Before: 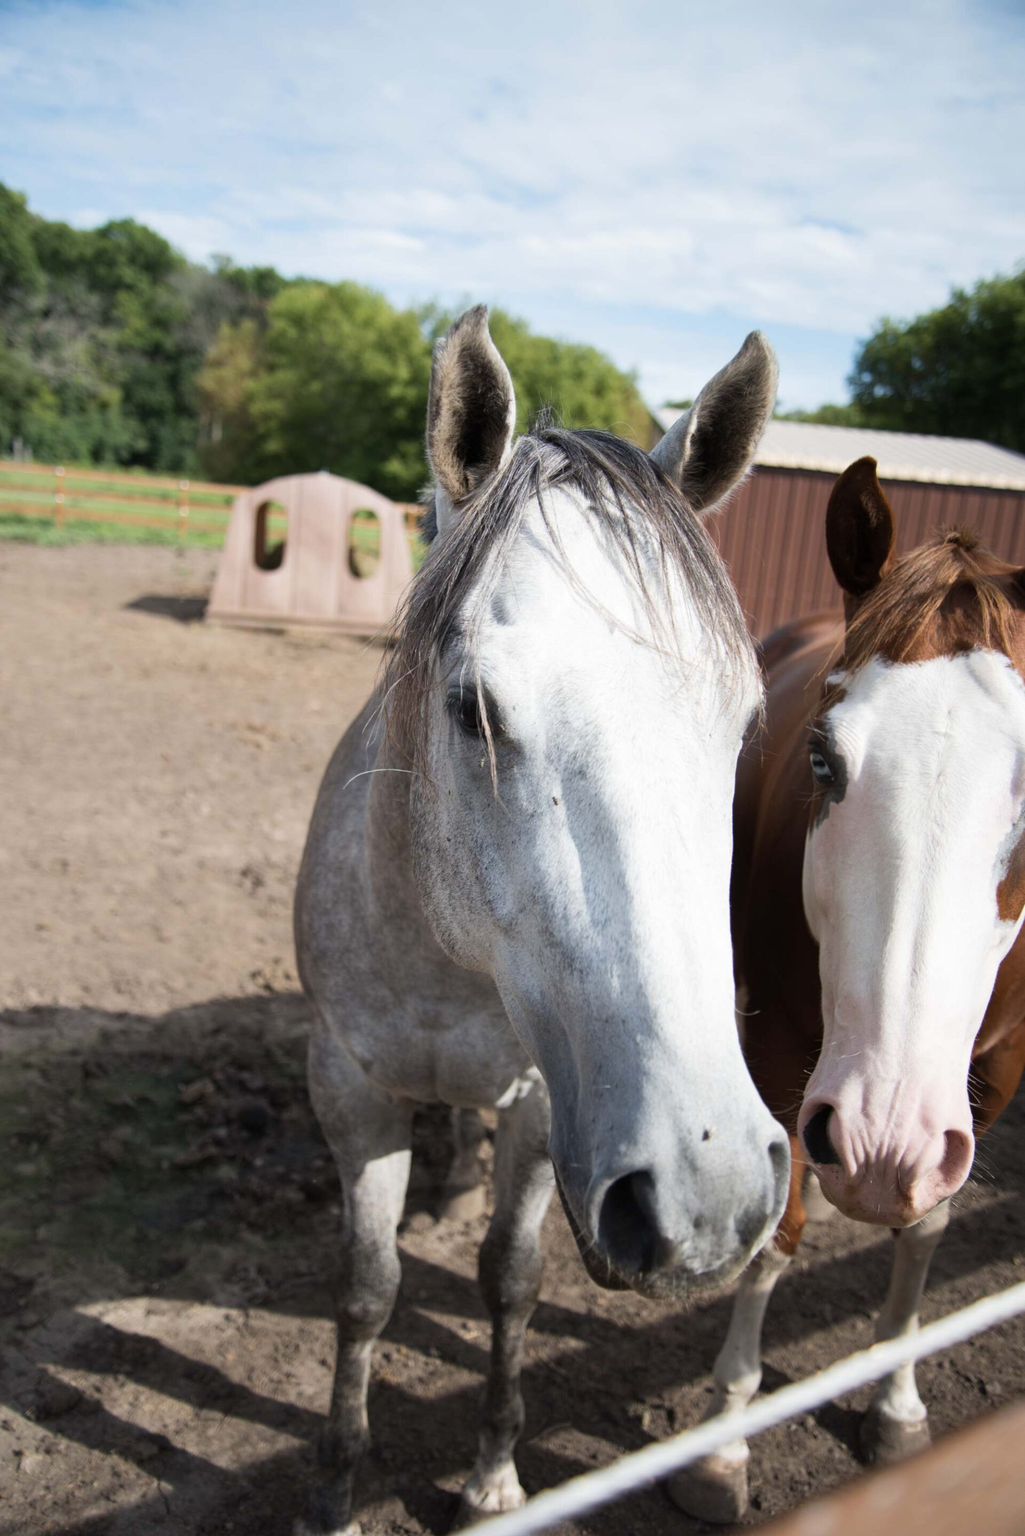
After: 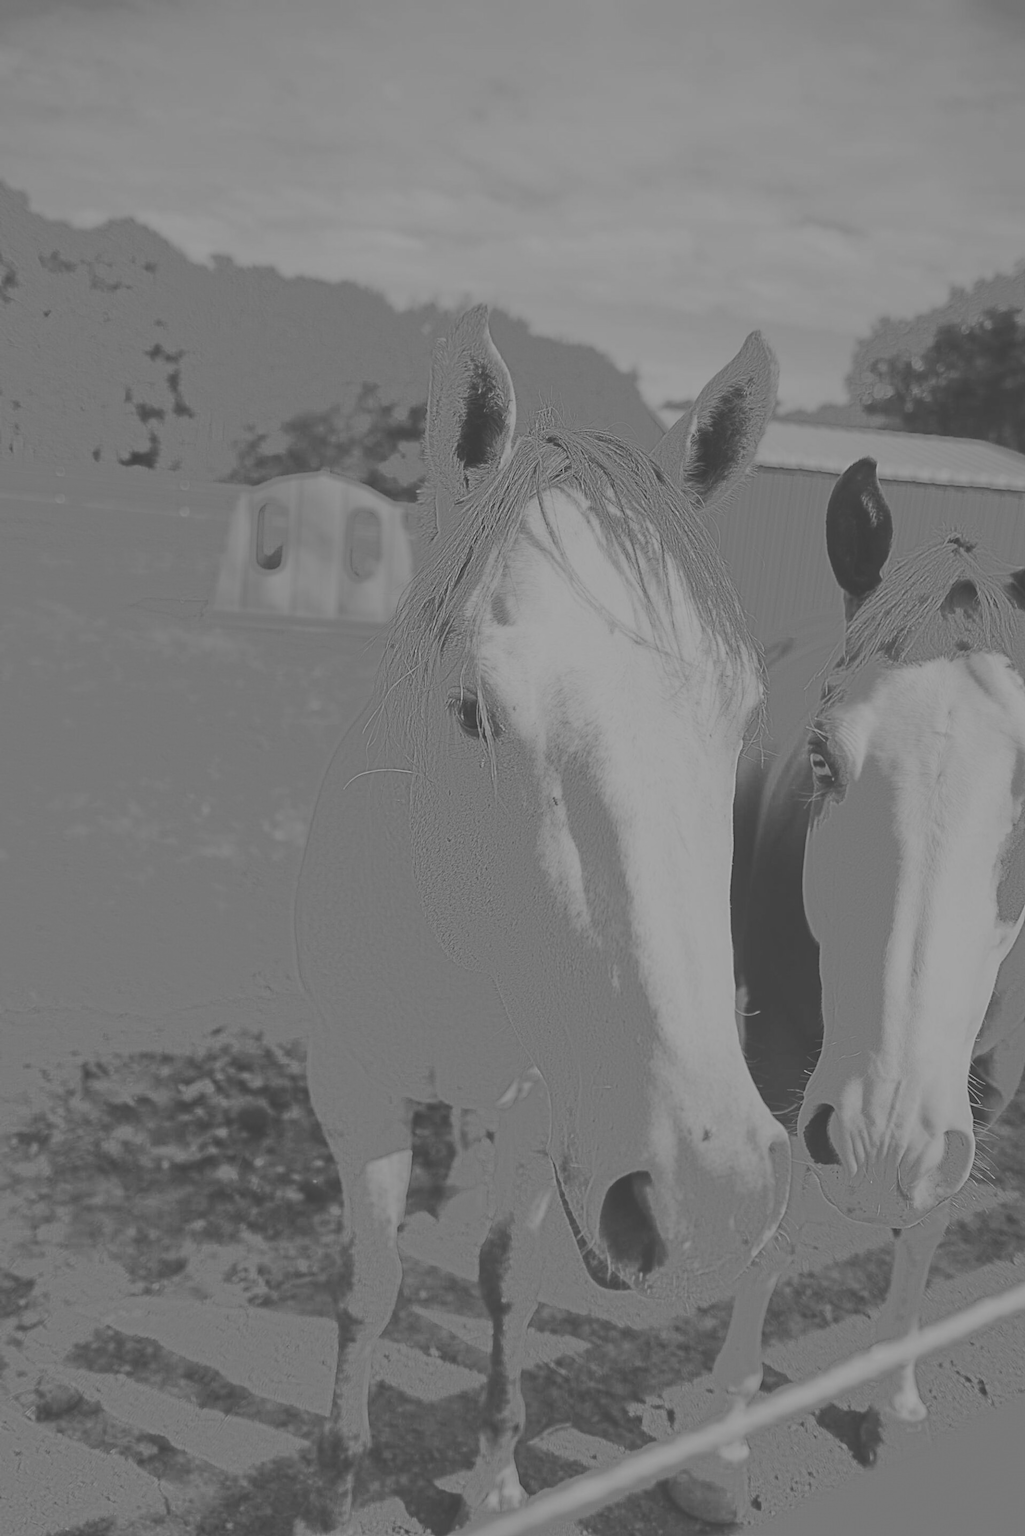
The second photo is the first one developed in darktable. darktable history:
tone equalizer: -8 EV -0.417 EV, -7 EV -0.389 EV, -6 EV -0.333 EV, -5 EV -0.222 EV, -3 EV 0.222 EV, -2 EV 0.333 EV, -1 EV 0.389 EV, +0 EV 0.417 EV, edges refinement/feathering 500, mask exposure compensation -1.57 EV, preserve details no
local contrast: on, module defaults
highpass: sharpness 9.84%, contrast boost 9.94%
white balance: red 0.871, blue 1.249
exposure: black level correction 0.035, exposure 0.9 EV, compensate highlight preservation false
